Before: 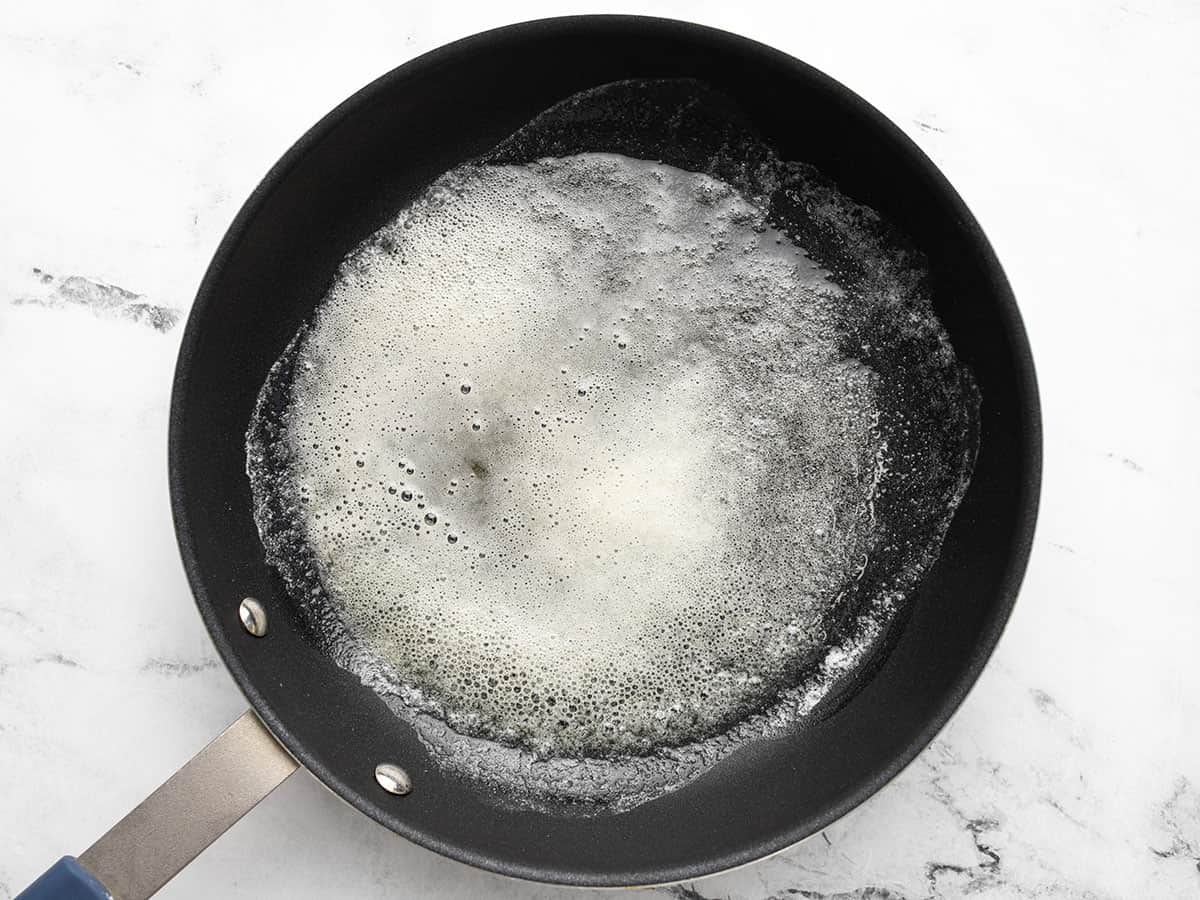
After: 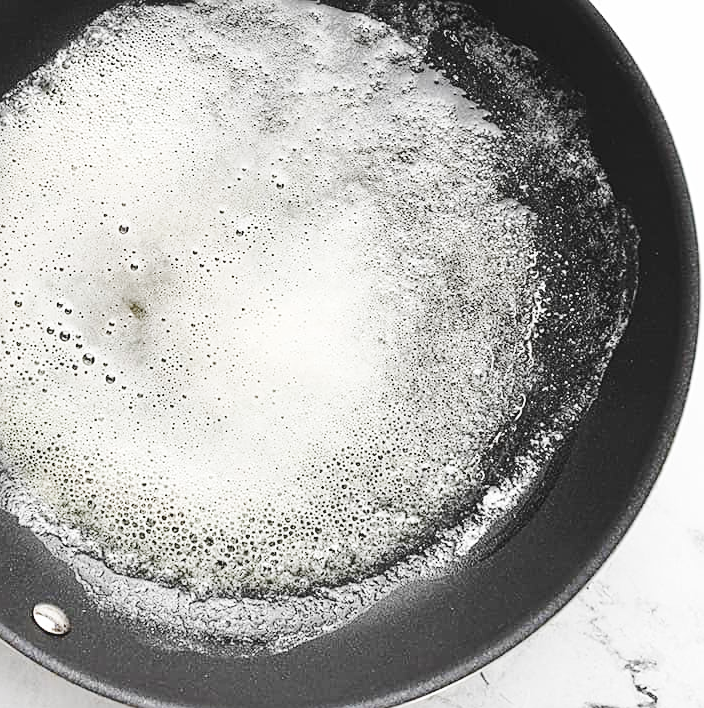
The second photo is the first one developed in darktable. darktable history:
sharpen: on, module defaults
crop and rotate: left 28.56%, top 17.797%, right 12.713%, bottom 3.456%
base curve: curves: ch0 [(0, 0.007) (0.028, 0.063) (0.121, 0.311) (0.46, 0.743) (0.859, 0.957) (1, 1)], preserve colors none
